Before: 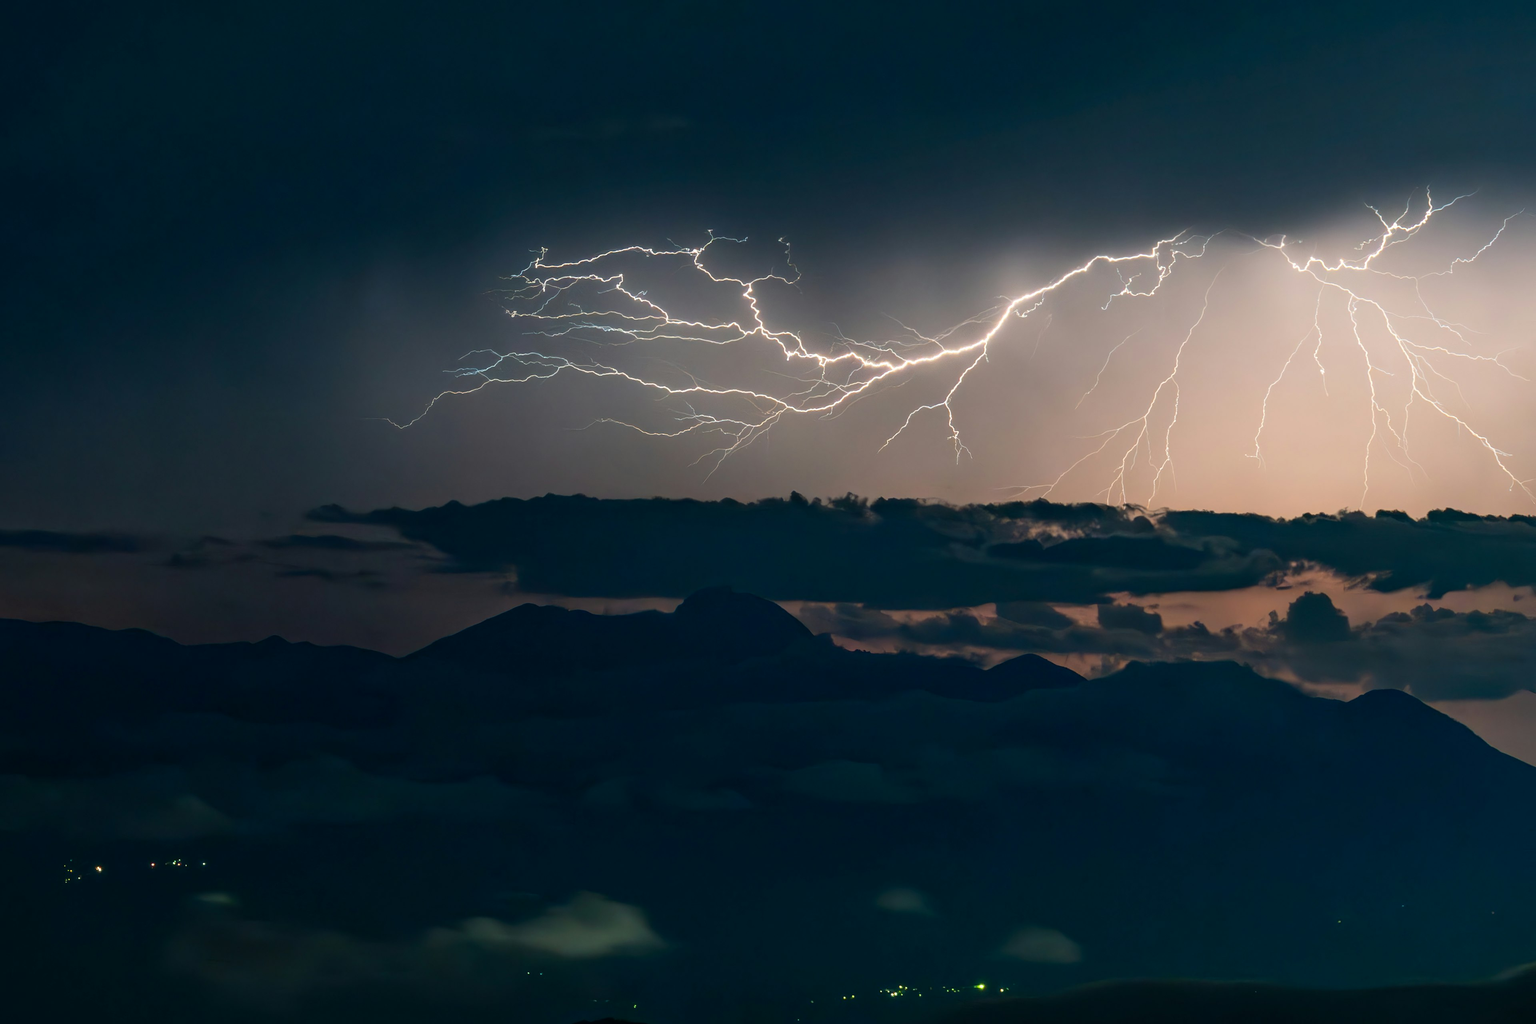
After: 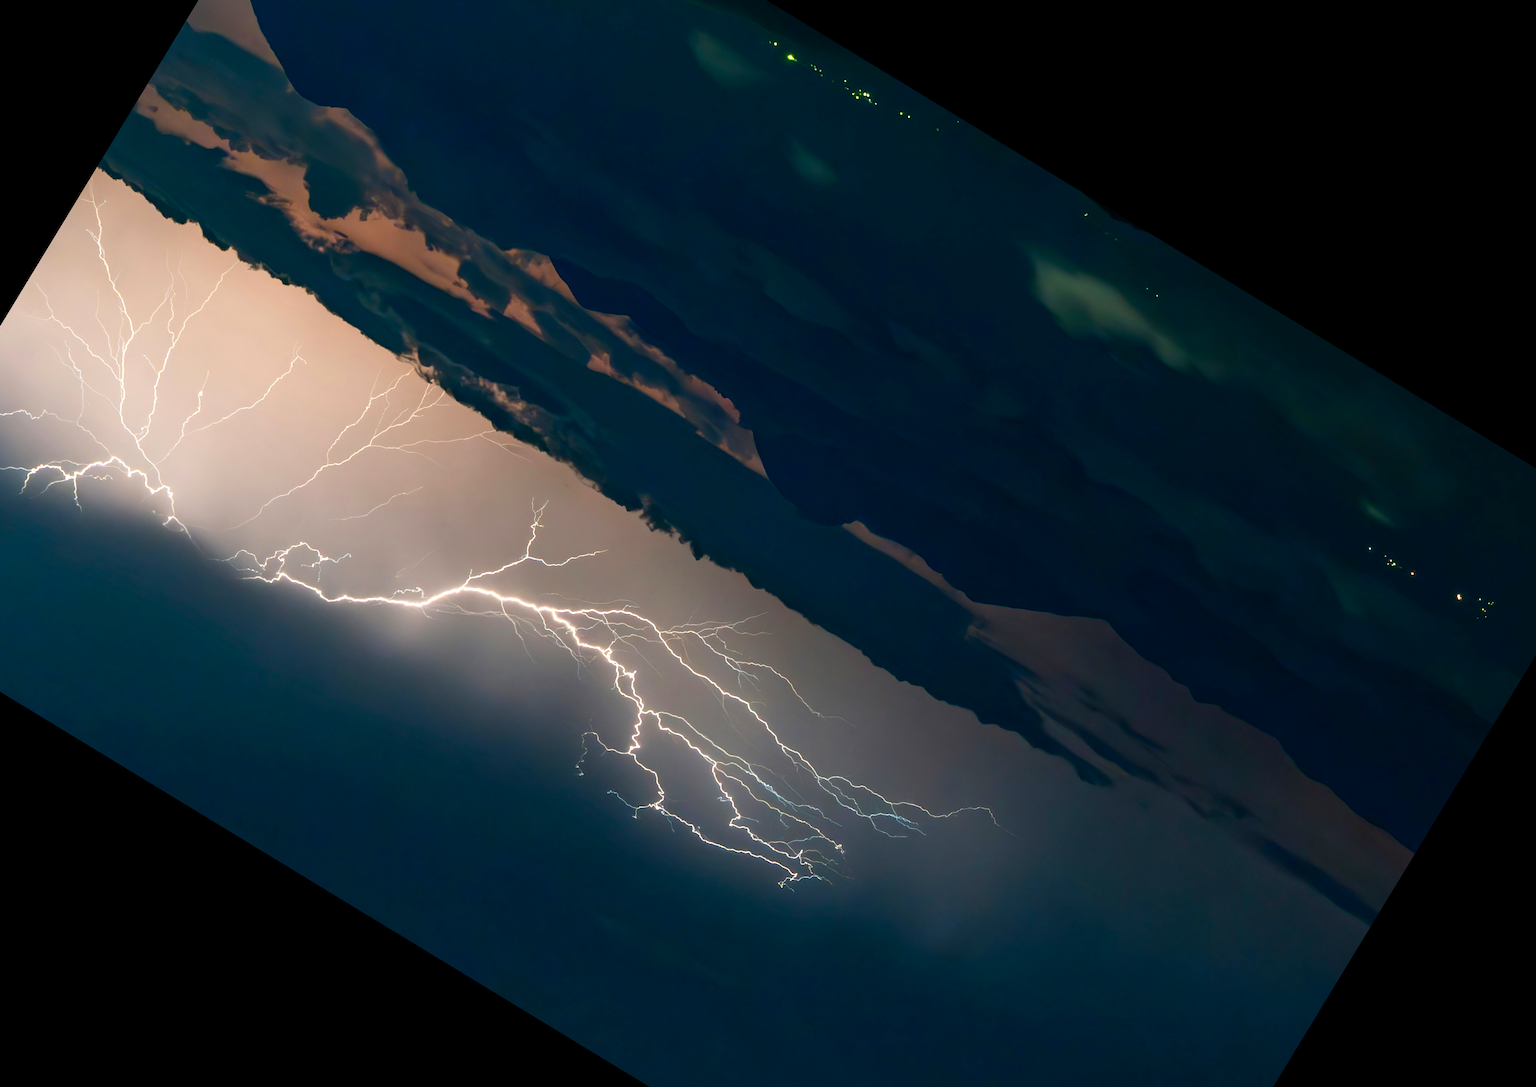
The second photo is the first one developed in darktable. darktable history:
crop and rotate: angle 148.68°, left 9.111%, top 15.603%, right 4.588%, bottom 17.041%
color balance rgb: linear chroma grading › shadows 32%, linear chroma grading › global chroma -2%, linear chroma grading › mid-tones 4%, perceptual saturation grading › global saturation -2%, perceptual saturation grading › highlights -8%, perceptual saturation grading › mid-tones 8%, perceptual saturation grading › shadows 4%, perceptual brilliance grading › highlights 8%, perceptual brilliance grading › mid-tones 4%, perceptual brilliance grading › shadows 2%, global vibrance 16%, saturation formula JzAzBz (2021)
